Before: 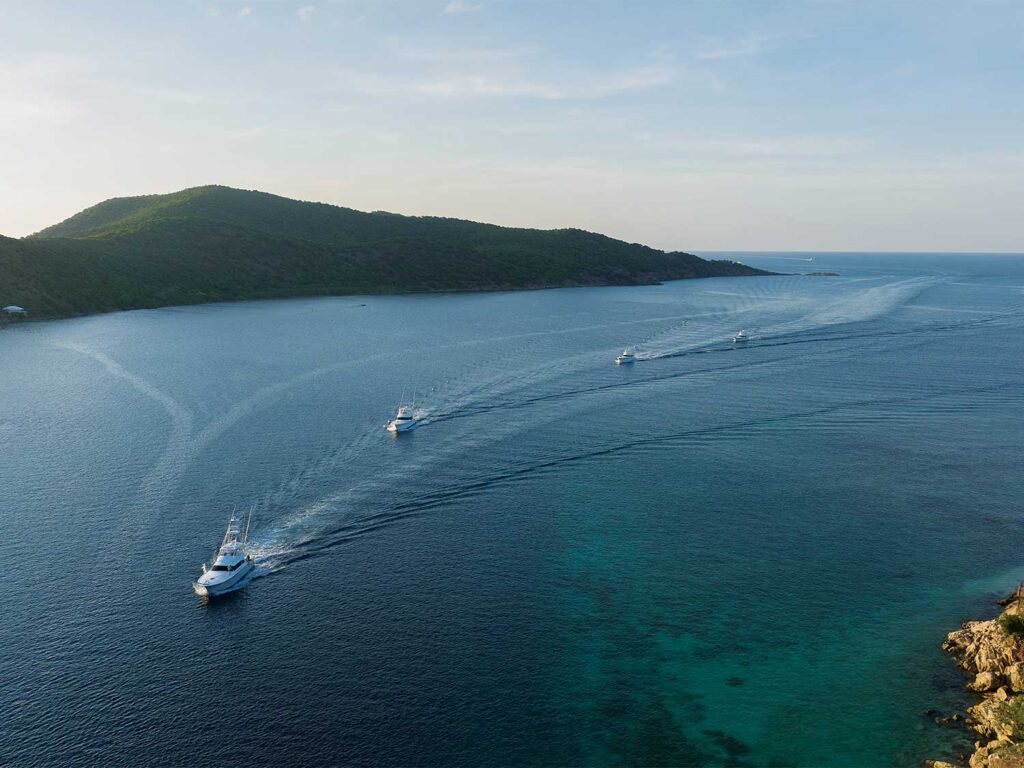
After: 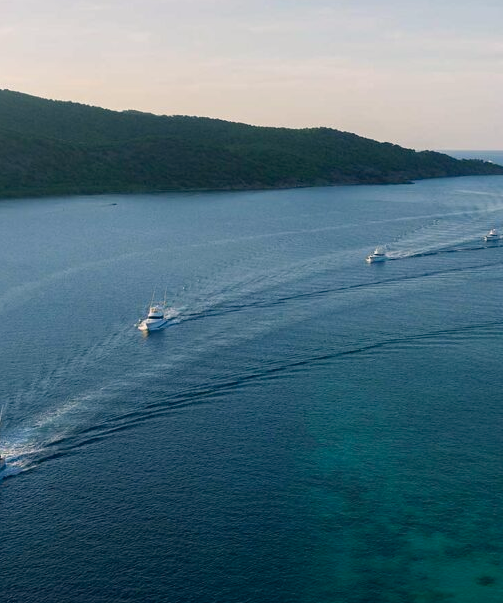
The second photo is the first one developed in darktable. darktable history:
color correction: highlights a* 5.45, highlights b* 5.32, shadows a* -4.34, shadows b* -5.1
crop and rotate: angle 0.012°, left 24.361%, top 13.182%, right 26.414%, bottom 8.244%
